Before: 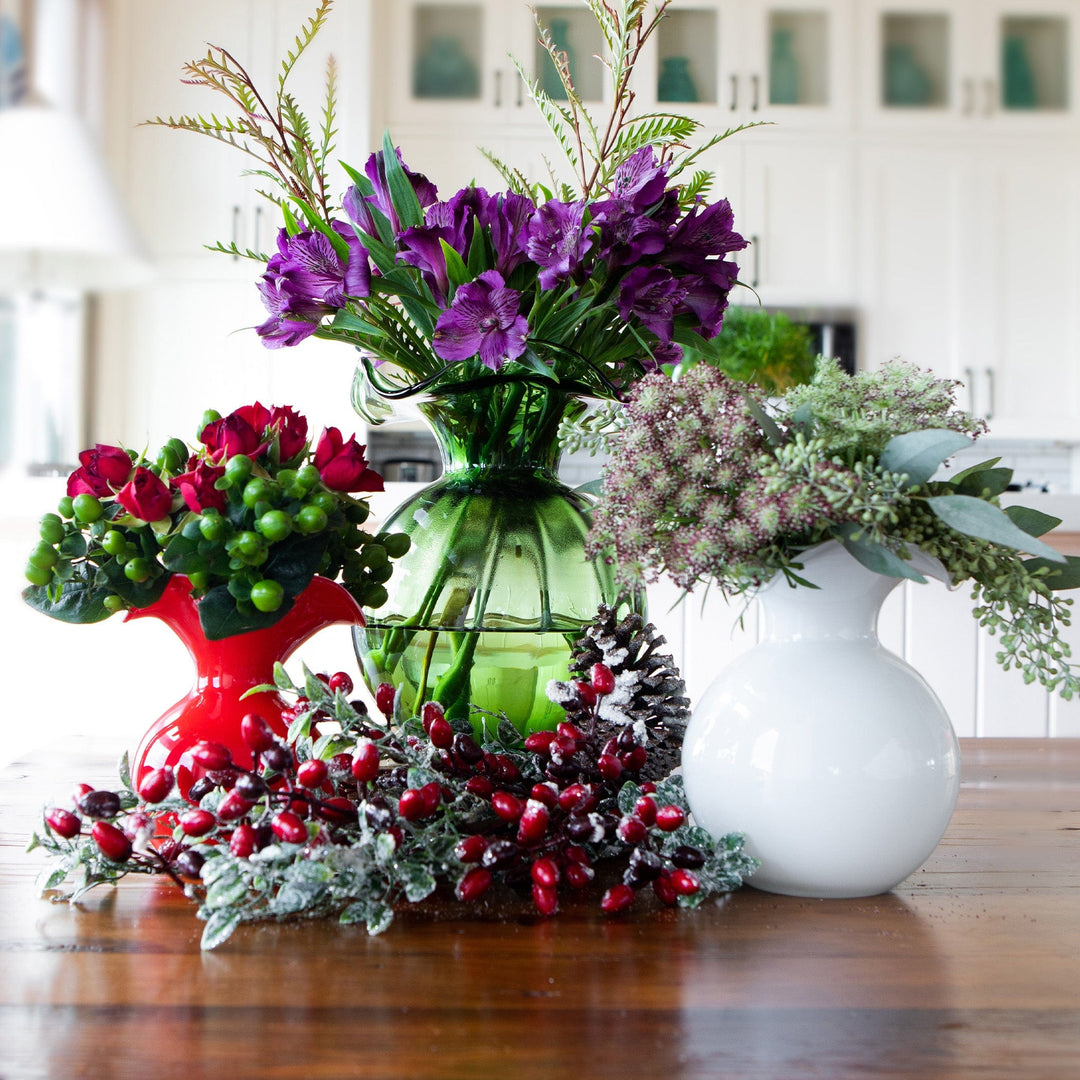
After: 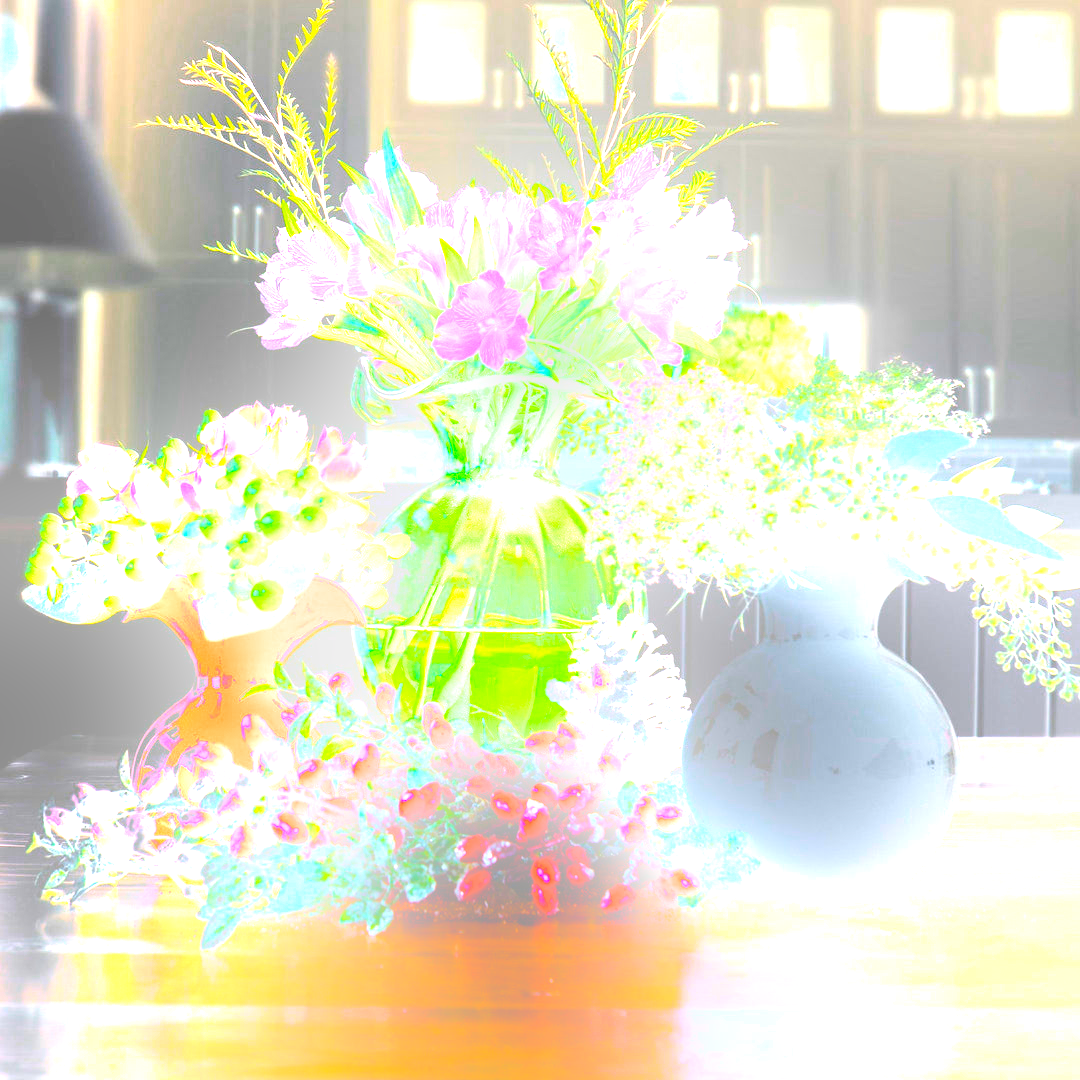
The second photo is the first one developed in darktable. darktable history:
color balance rgb: linear chroma grading › global chroma 25%, perceptual saturation grading › global saturation 40%, perceptual brilliance grading › global brilliance 30%, global vibrance 40%
bloom: size 25%, threshold 5%, strength 90%
